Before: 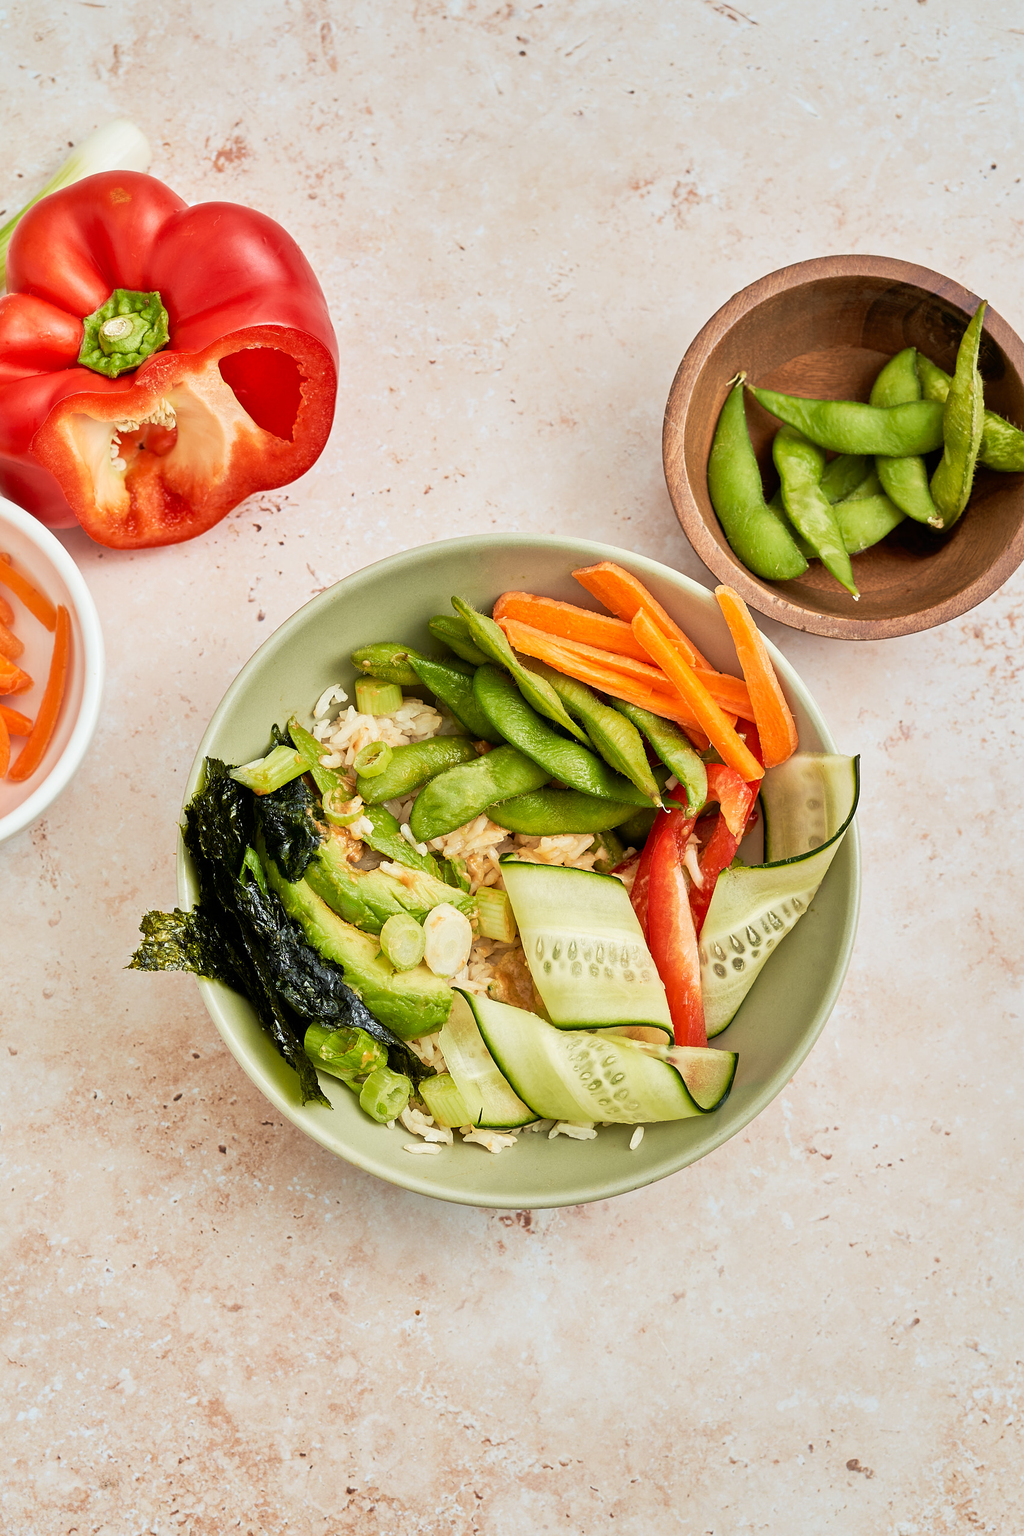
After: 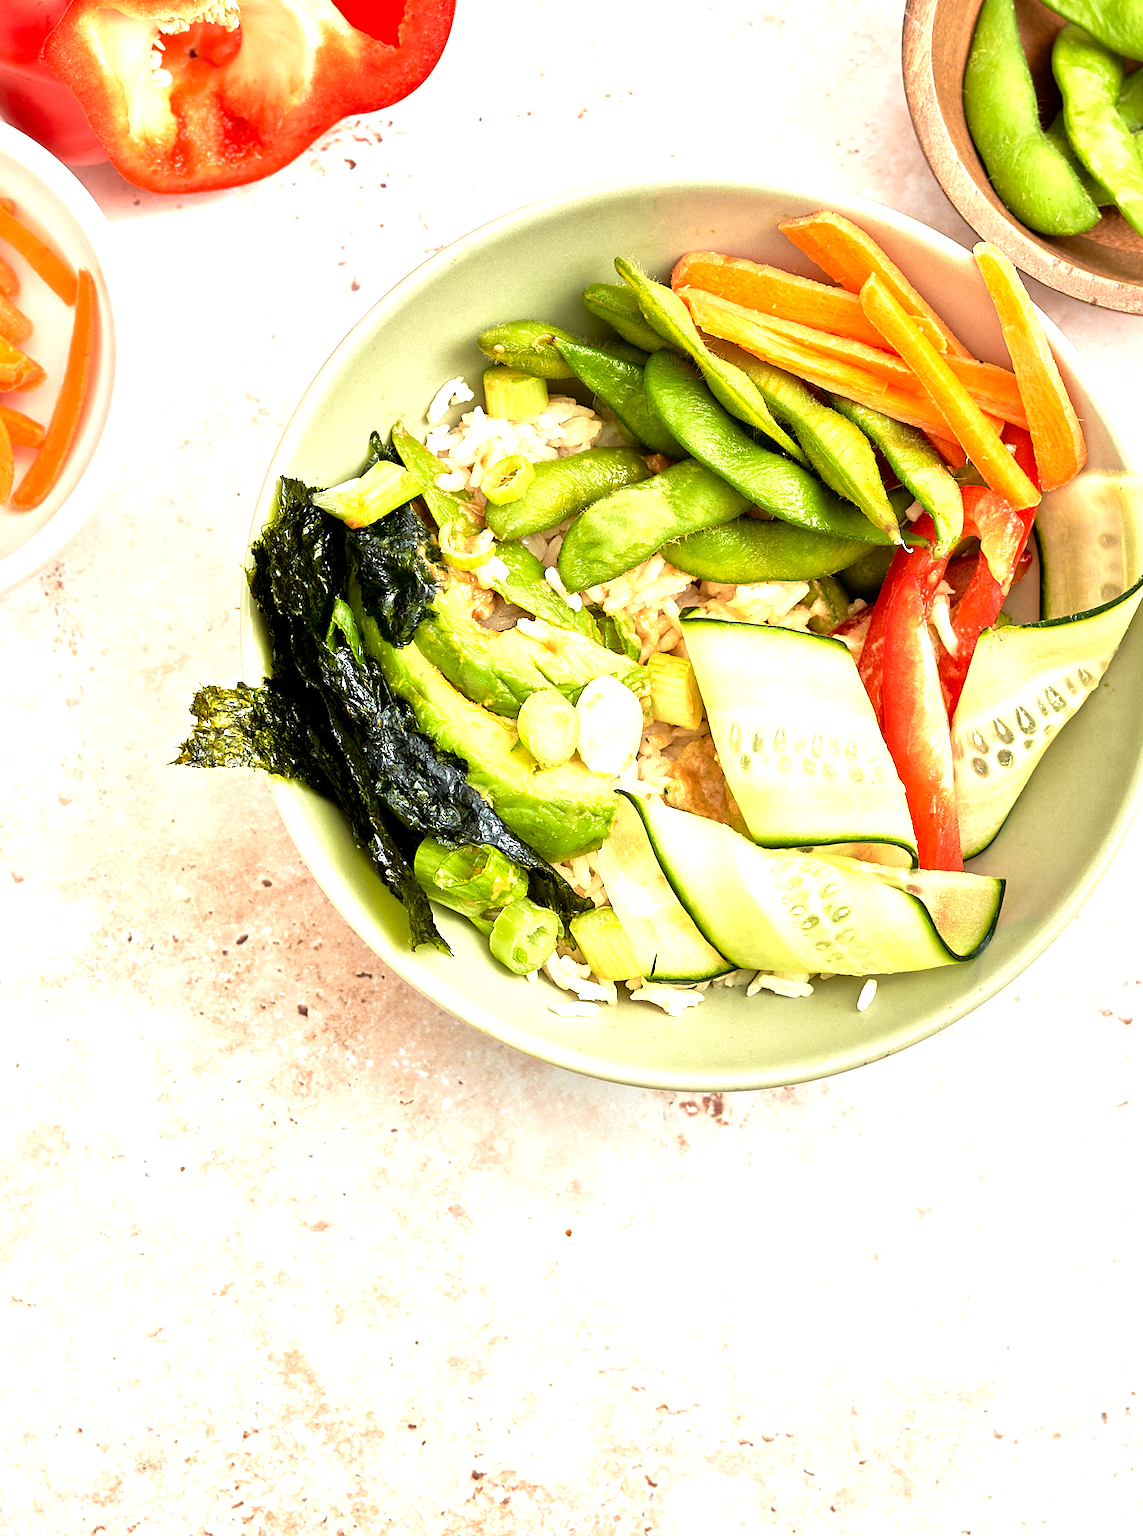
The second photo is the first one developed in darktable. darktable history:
exposure: black level correction 0.001, exposure 1.05 EV, compensate exposure bias true, compensate highlight preservation false
crop: top 26.531%, right 17.959%
